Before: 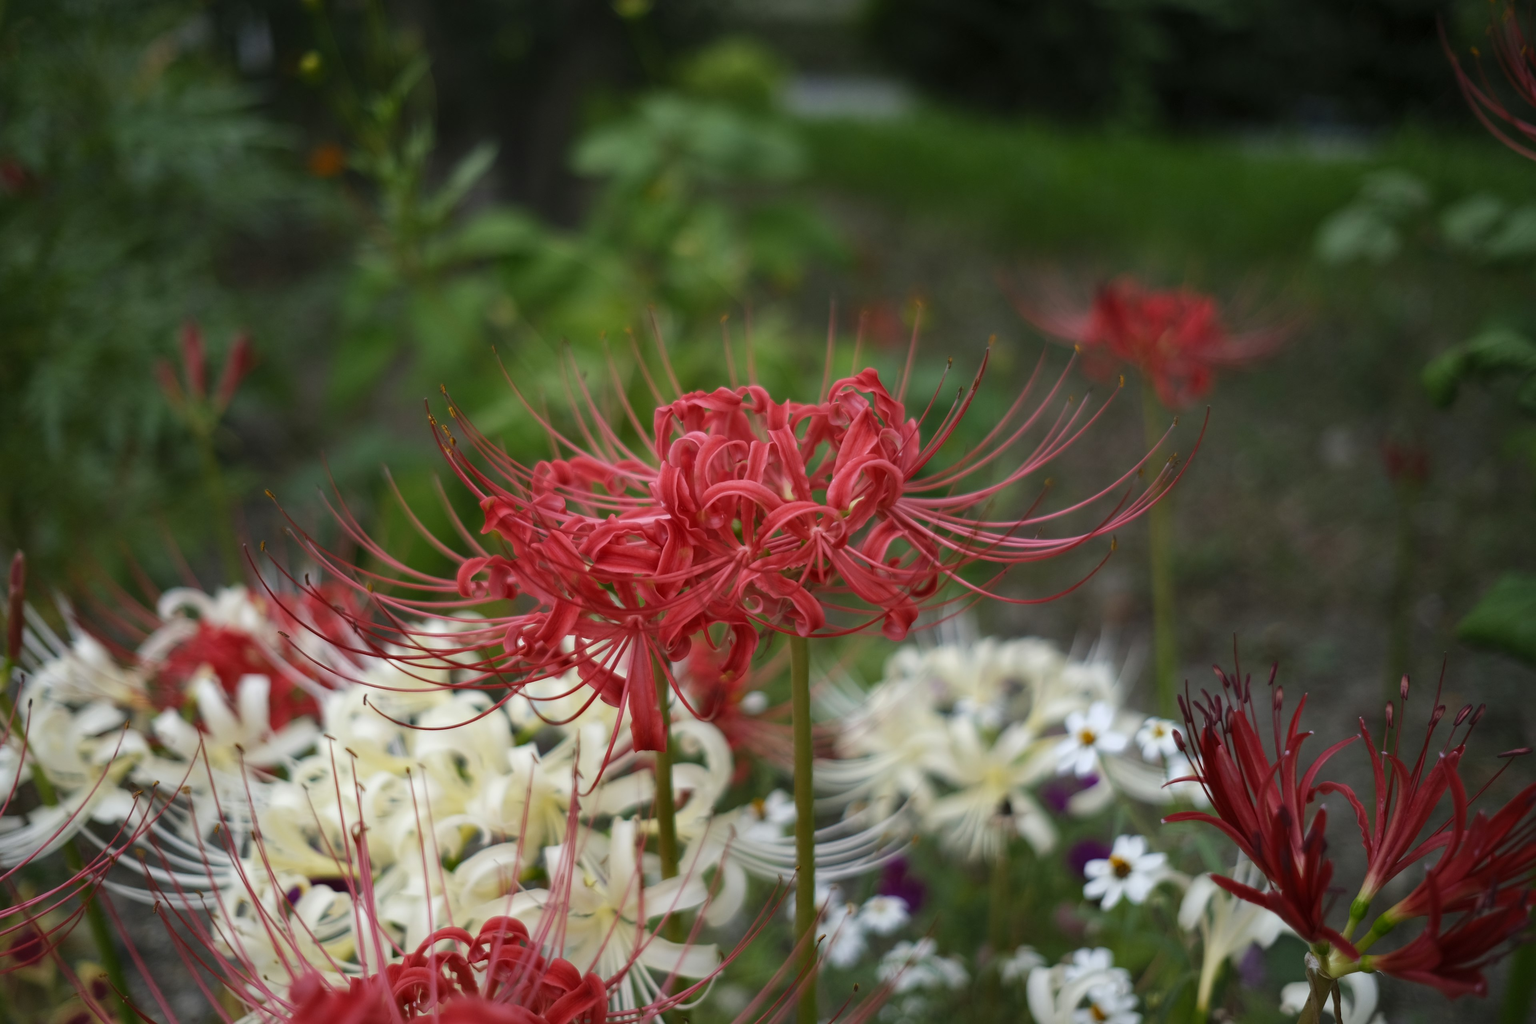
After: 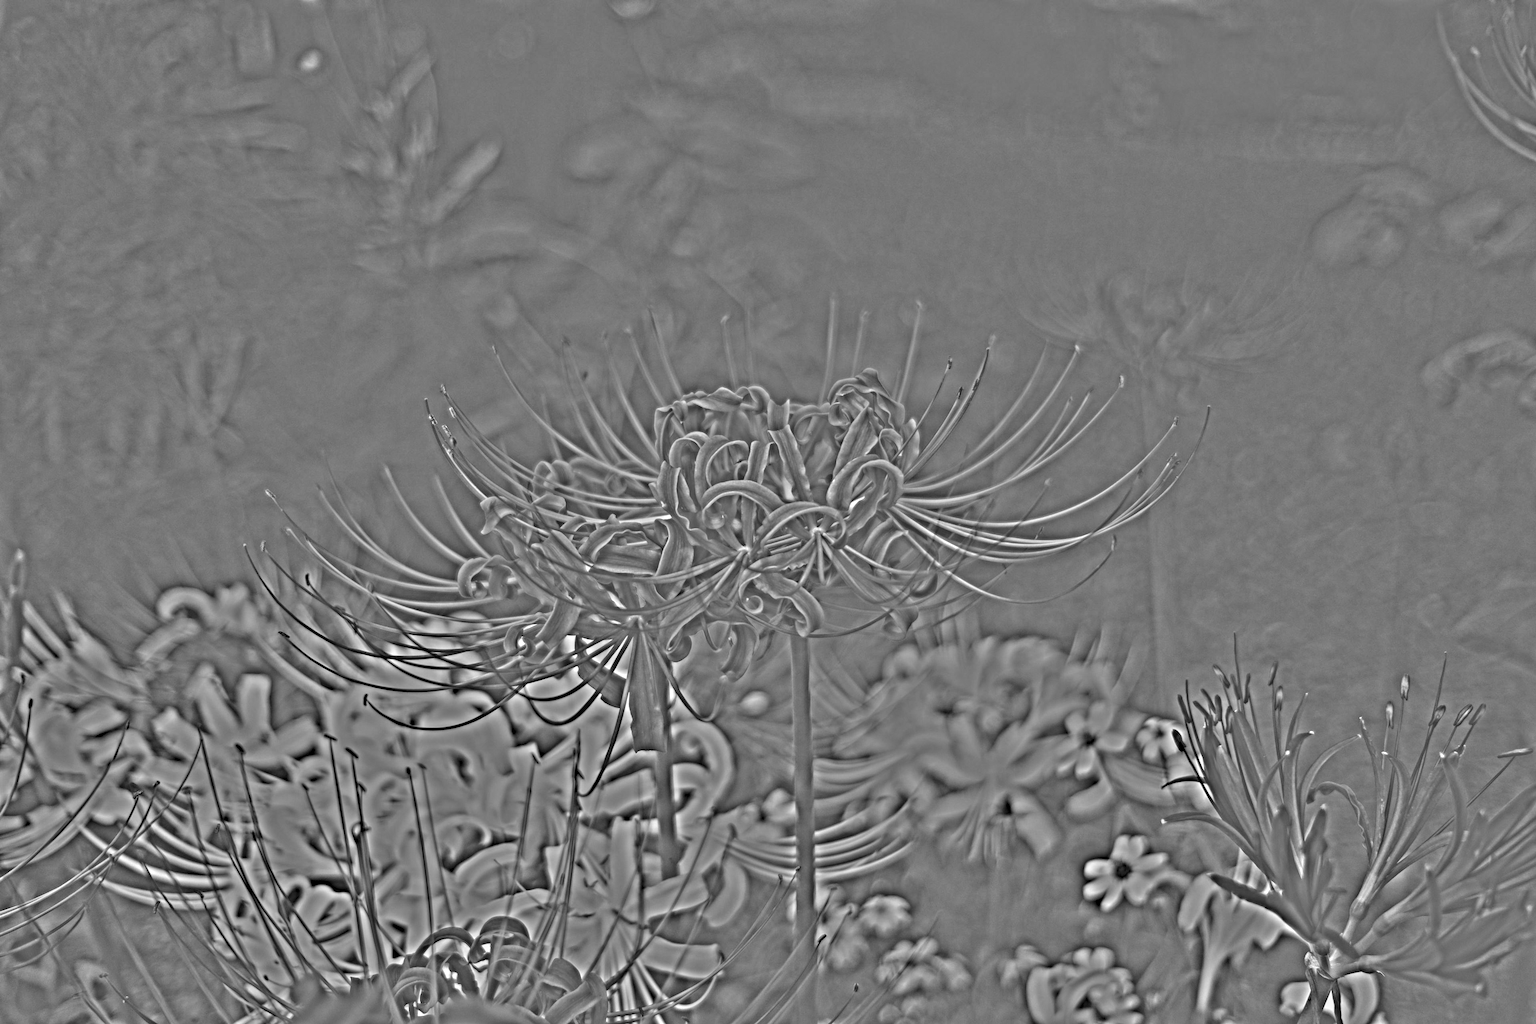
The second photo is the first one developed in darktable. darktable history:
local contrast: detail 130%
highpass: on, module defaults
